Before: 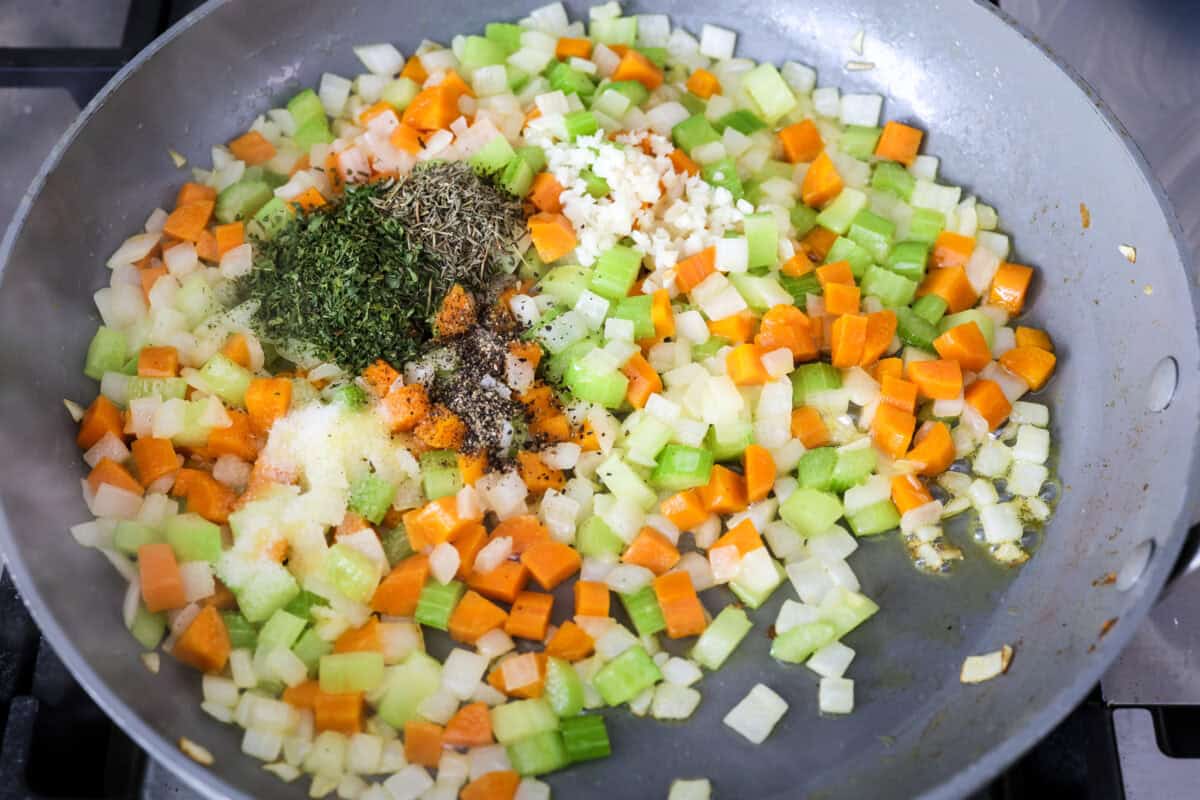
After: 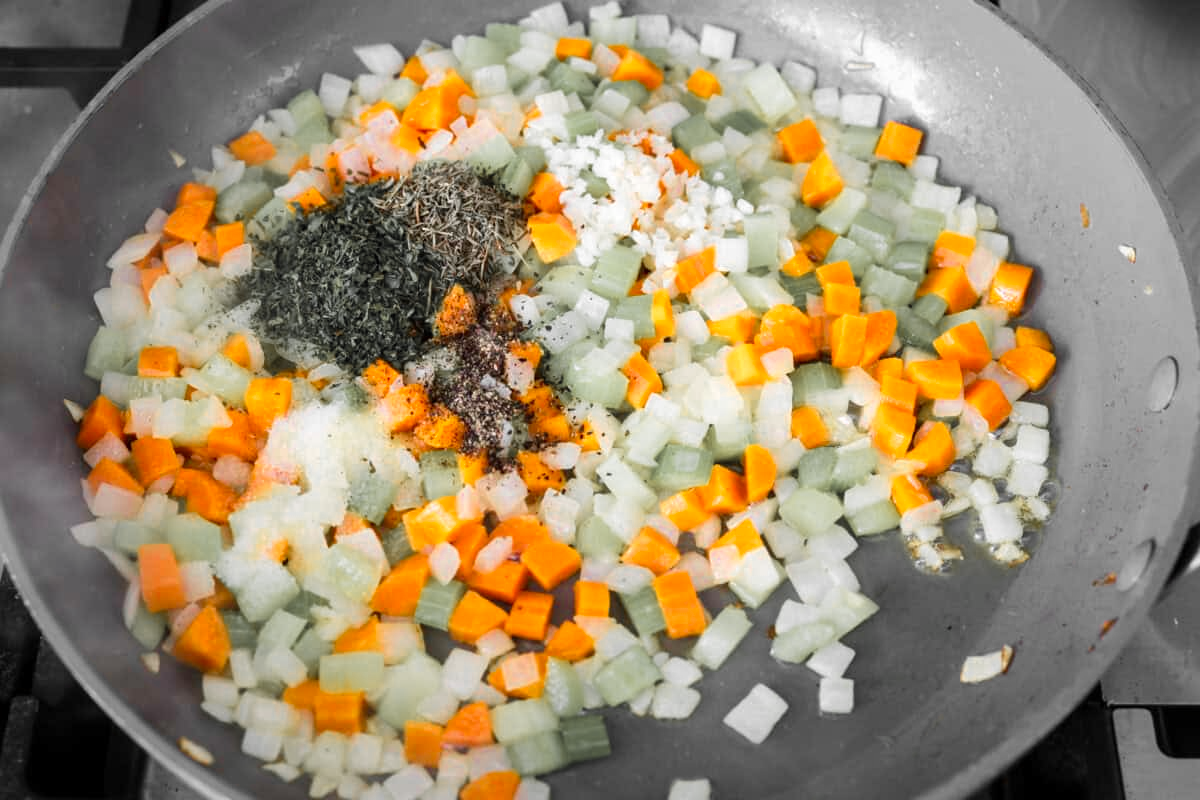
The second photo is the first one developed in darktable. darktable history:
color correction: highlights b* -0.018, saturation 1.07
color zones: curves: ch0 [(0, 0.447) (0.184, 0.543) (0.323, 0.476) (0.429, 0.445) (0.571, 0.443) (0.714, 0.451) (0.857, 0.452) (1, 0.447)]; ch1 [(0, 0.464) (0.176, 0.46) (0.287, 0.177) (0.429, 0.002) (0.571, 0) (0.714, 0) (0.857, 0) (1, 0.464)]
